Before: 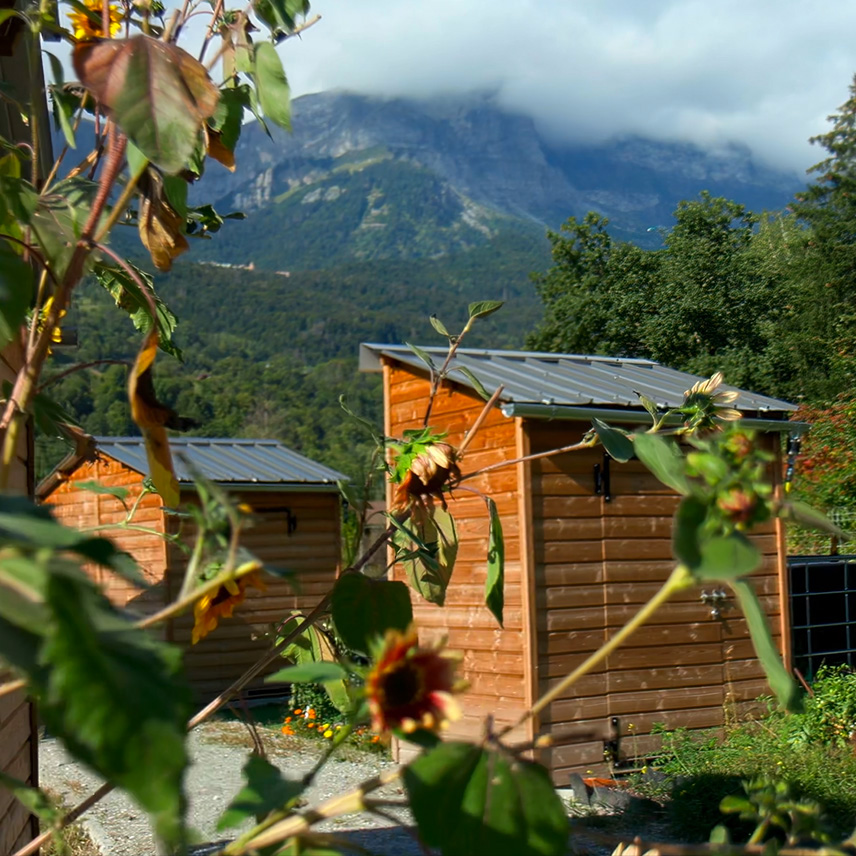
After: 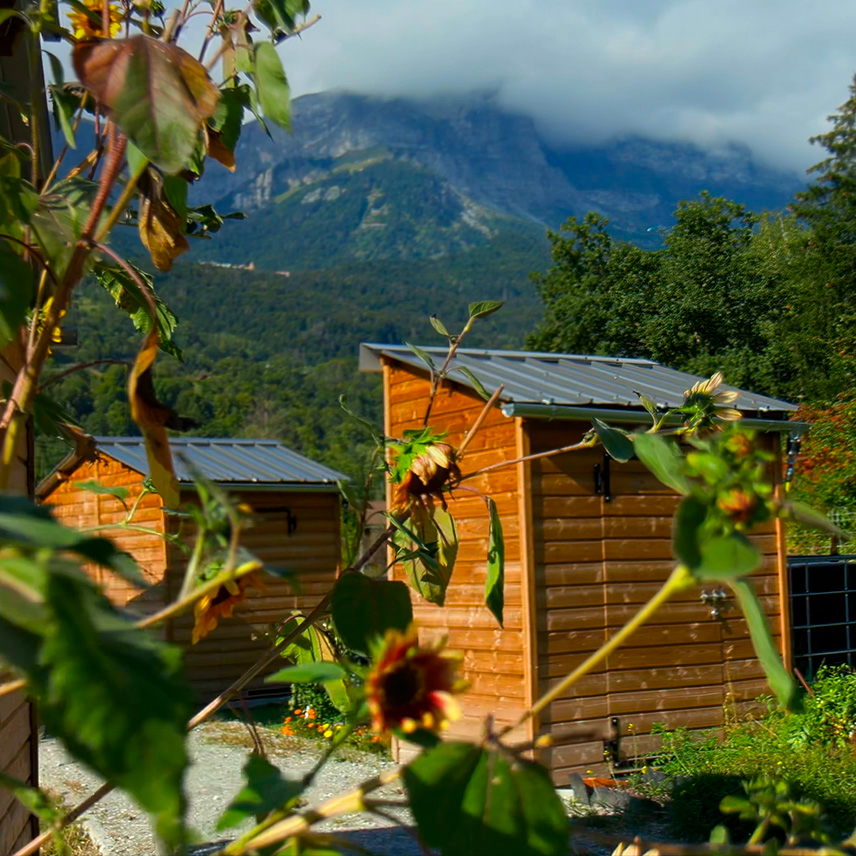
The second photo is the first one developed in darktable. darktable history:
shadows and highlights: shadows -10, white point adjustment 1.5, highlights 10
graduated density: on, module defaults
color balance rgb: perceptual saturation grading › global saturation 20%, global vibrance 20%
